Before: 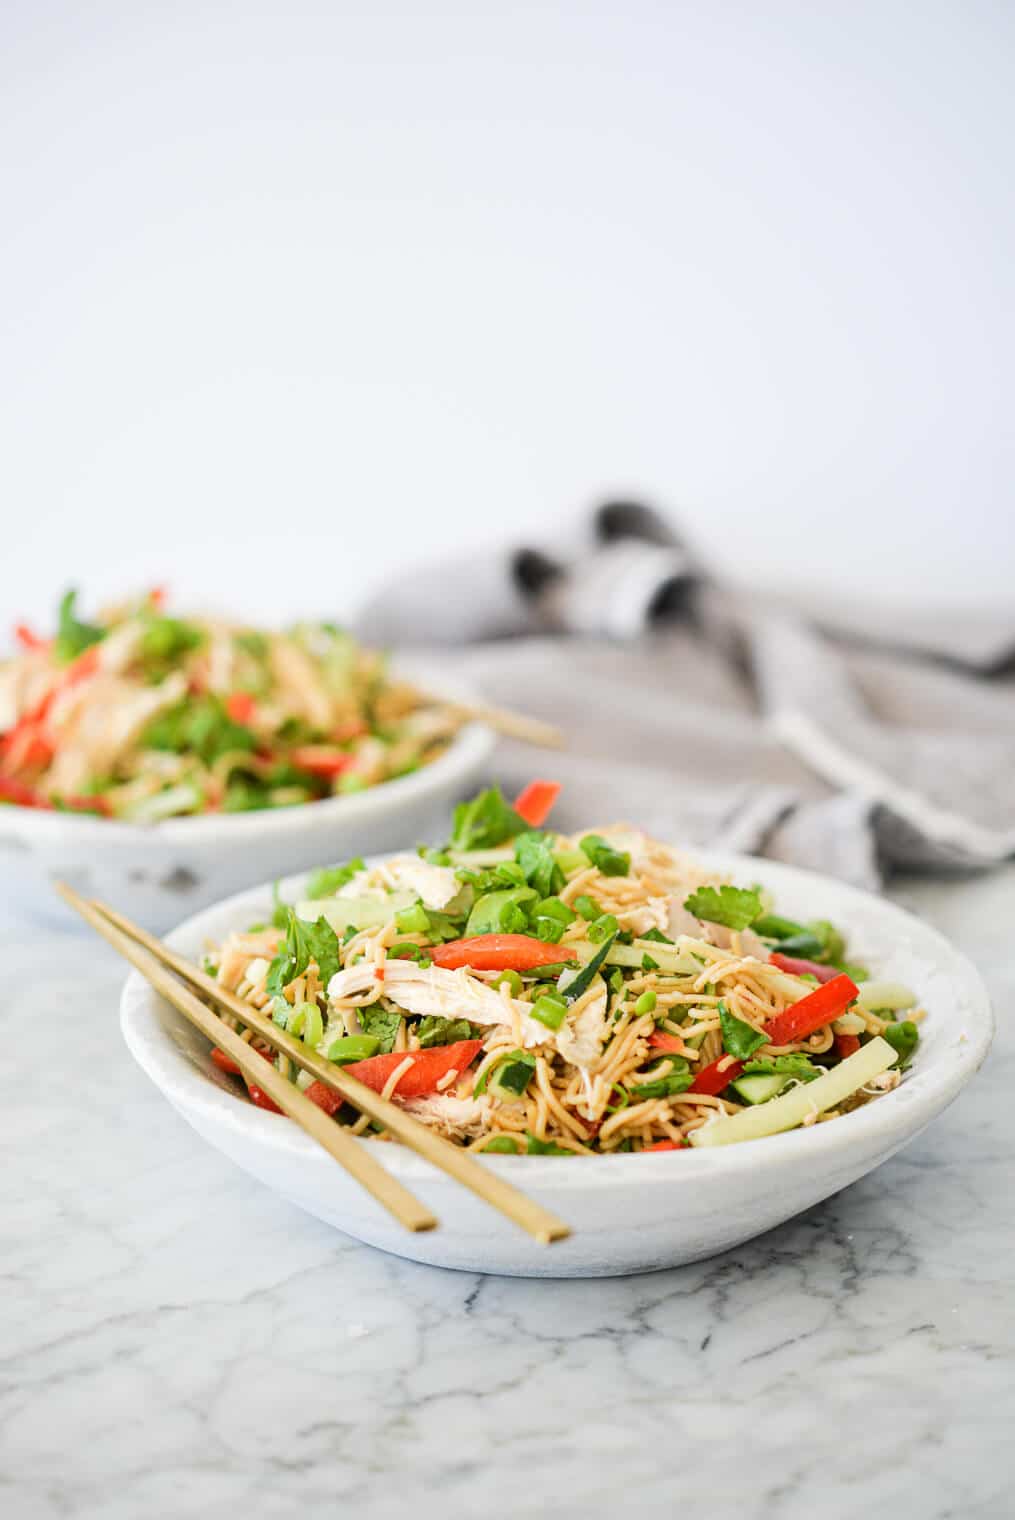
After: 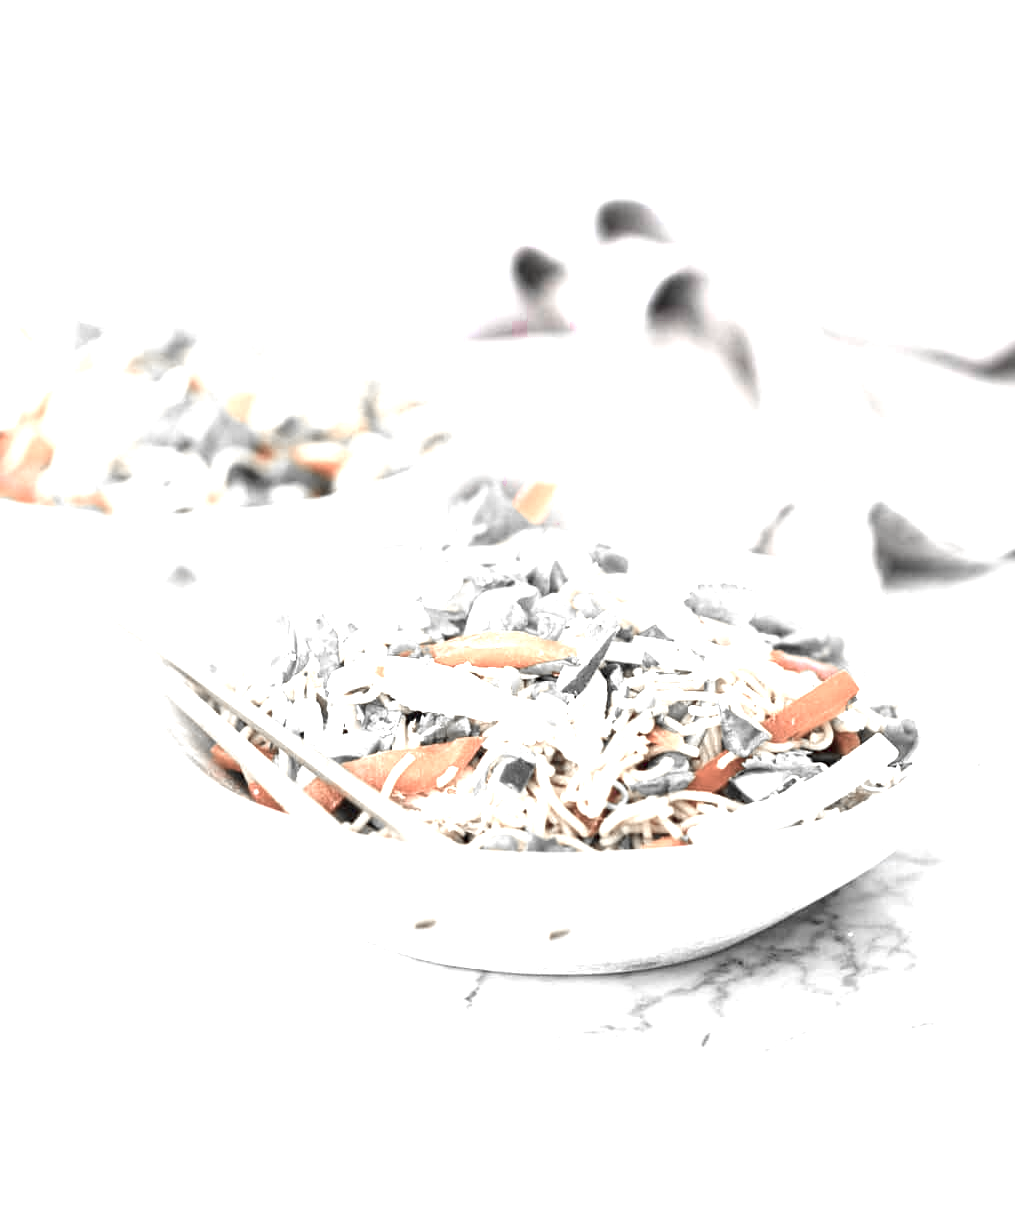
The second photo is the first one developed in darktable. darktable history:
crop and rotate: top 19.985%
color zones: curves: ch0 [(0, 0.278) (0.143, 0.5) (0.286, 0.5) (0.429, 0.5) (0.571, 0.5) (0.714, 0.5) (0.857, 0.5) (1, 0.5)]; ch1 [(0, 1) (0.143, 0.165) (0.286, 0) (0.429, 0) (0.571, 0) (0.714, 0) (0.857, 0.5) (1, 0.5)]; ch2 [(0, 0.508) (0.143, 0.5) (0.286, 0.5) (0.429, 0.5) (0.571, 0.5) (0.714, 0.5) (0.857, 0.5) (1, 0.5)]
exposure: black level correction 0.001, exposure 1.642 EV, compensate highlight preservation false
